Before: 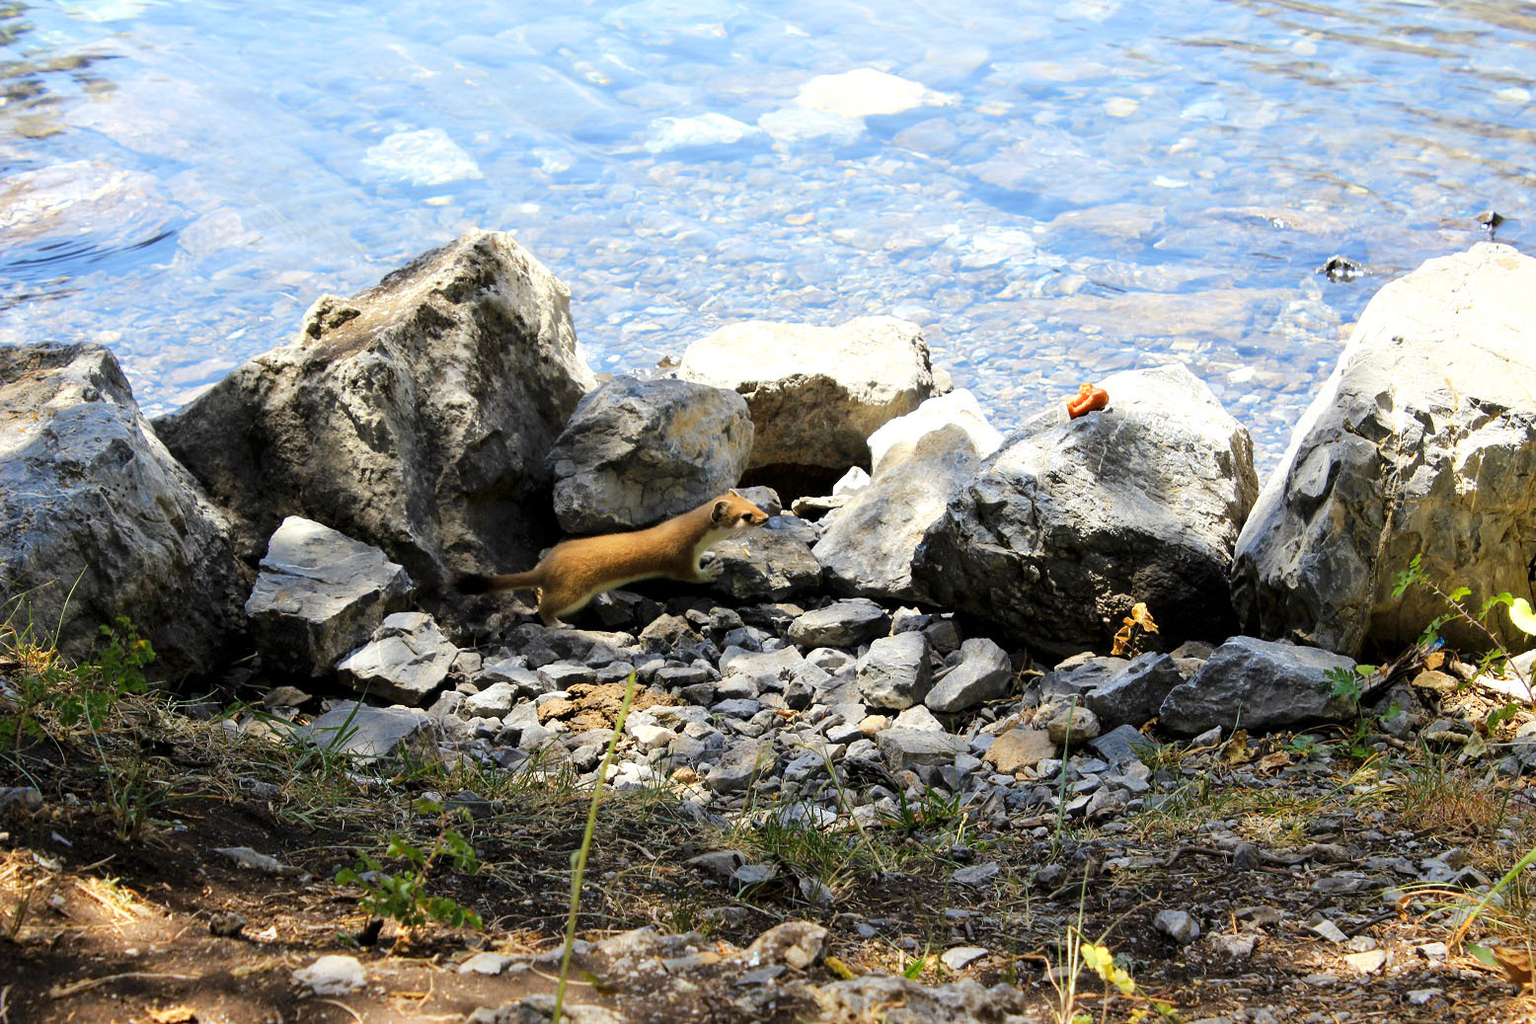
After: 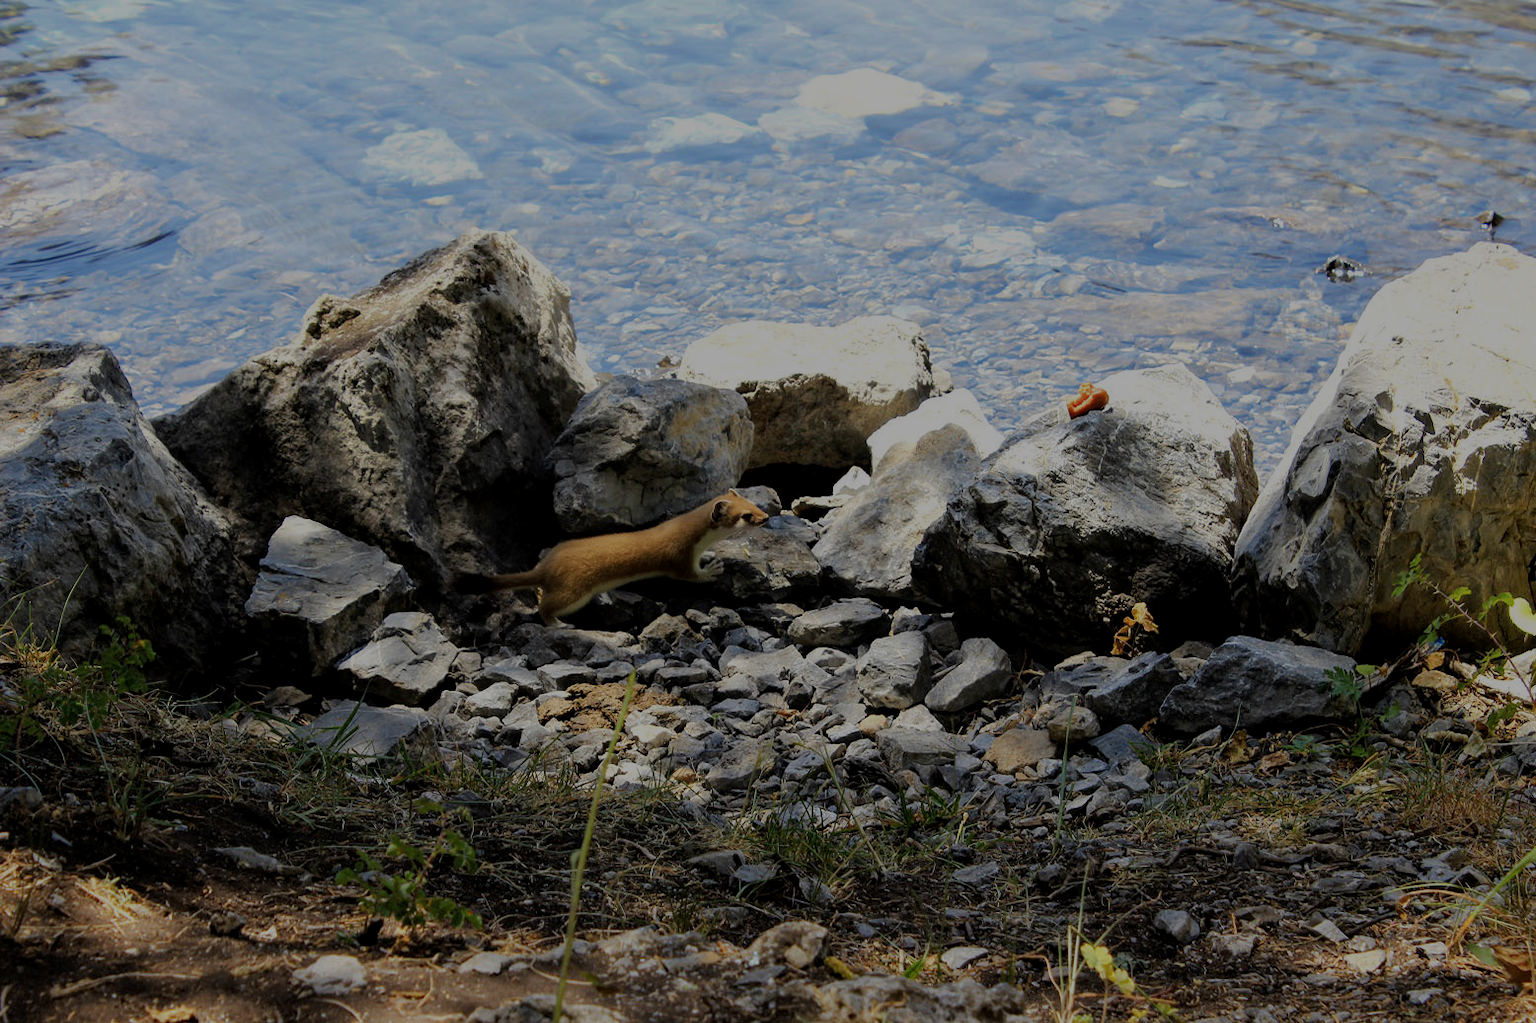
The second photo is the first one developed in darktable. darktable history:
local contrast: highlights 100%, shadows 100%, detail 120%, midtone range 0.2
contrast brightness saturation: contrast 0.01, saturation -0.05
exposure: exposure -1.468 EV, compensate highlight preservation false
